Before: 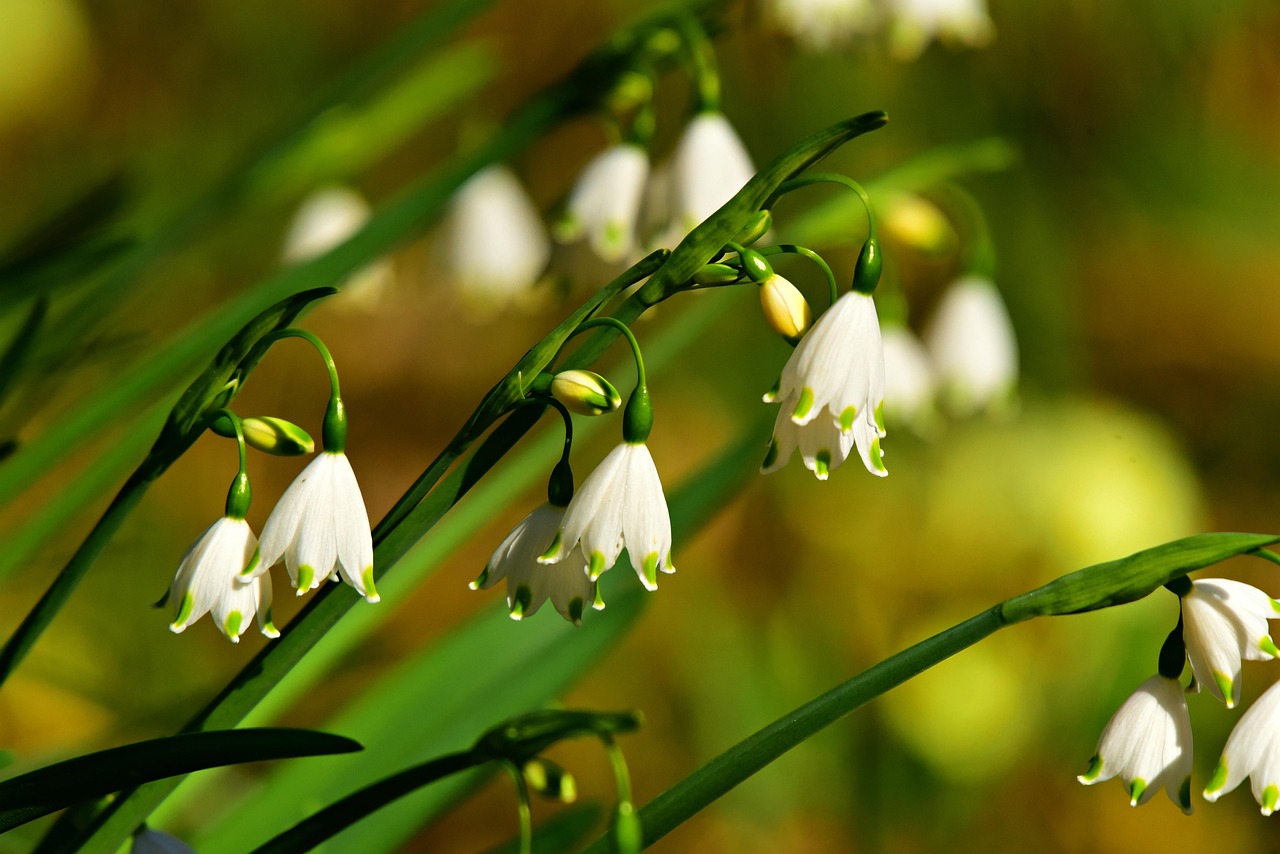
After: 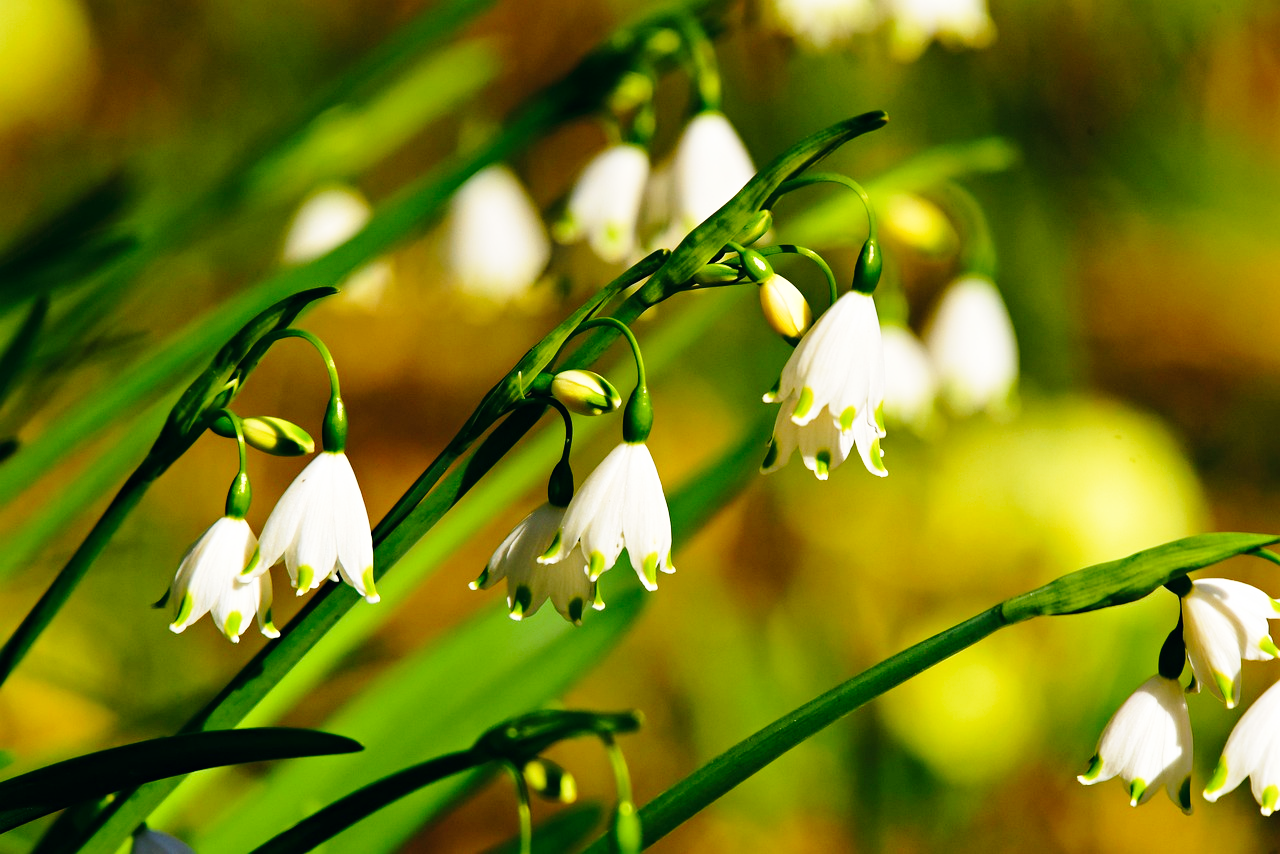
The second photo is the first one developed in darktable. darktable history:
white balance: red 0.98, blue 1.034
base curve: curves: ch0 [(0, 0) (0.028, 0.03) (0.121, 0.232) (0.46, 0.748) (0.859, 0.968) (1, 1)], preserve colors none
color balance: lift [0.998, 0.998, 1.001, 1.002], gamma [0.995, 1.025, 0.992, 0.975], gain [0.995, 1.02, 0.997, 0.98]
